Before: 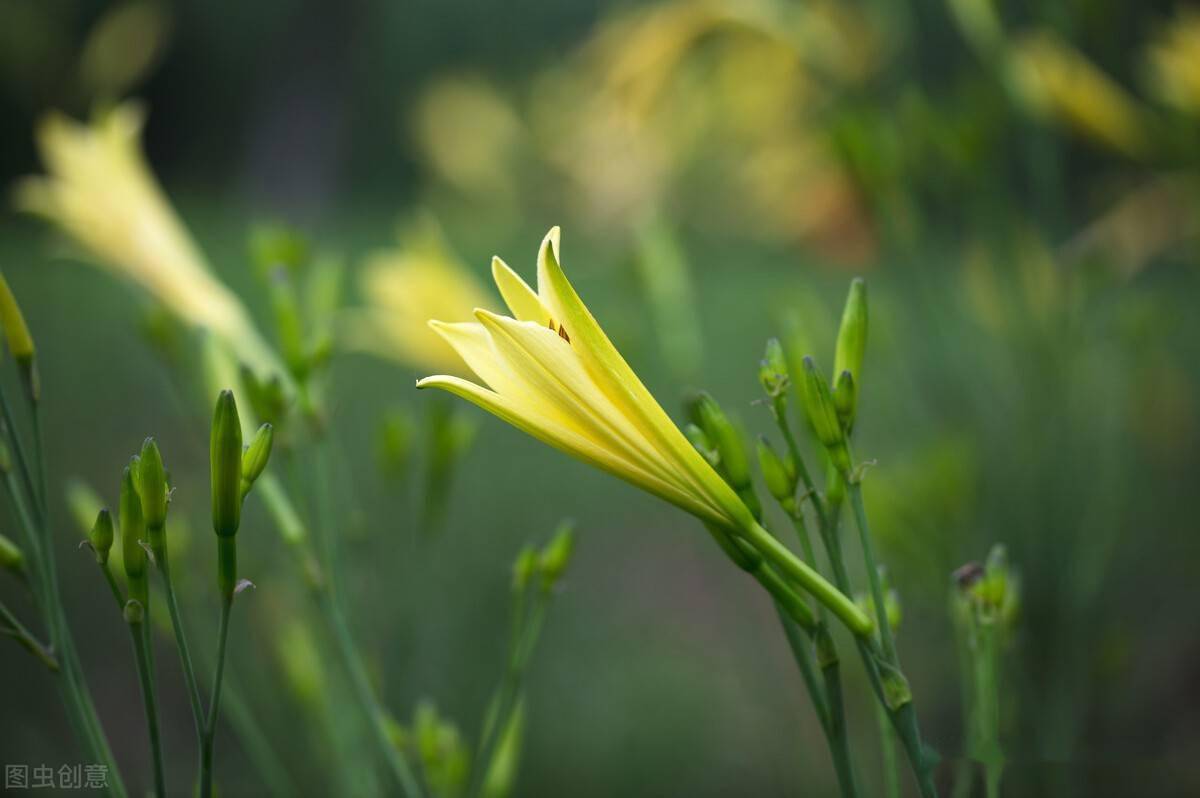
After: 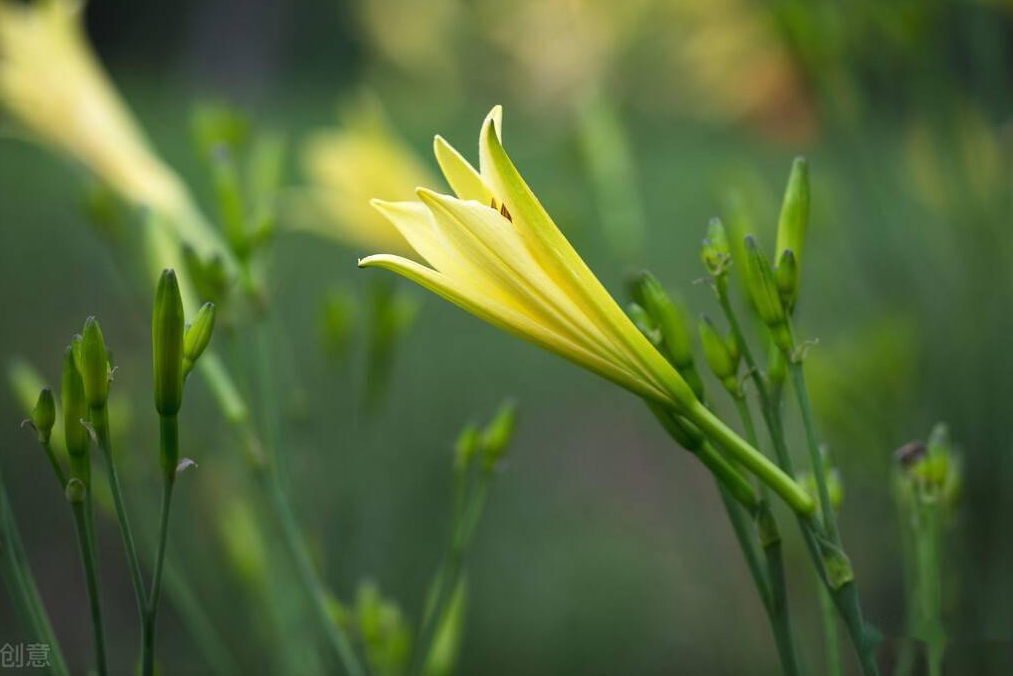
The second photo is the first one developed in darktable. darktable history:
crop and rotate: left 4.883%, top 15.275%, right 10.638%
